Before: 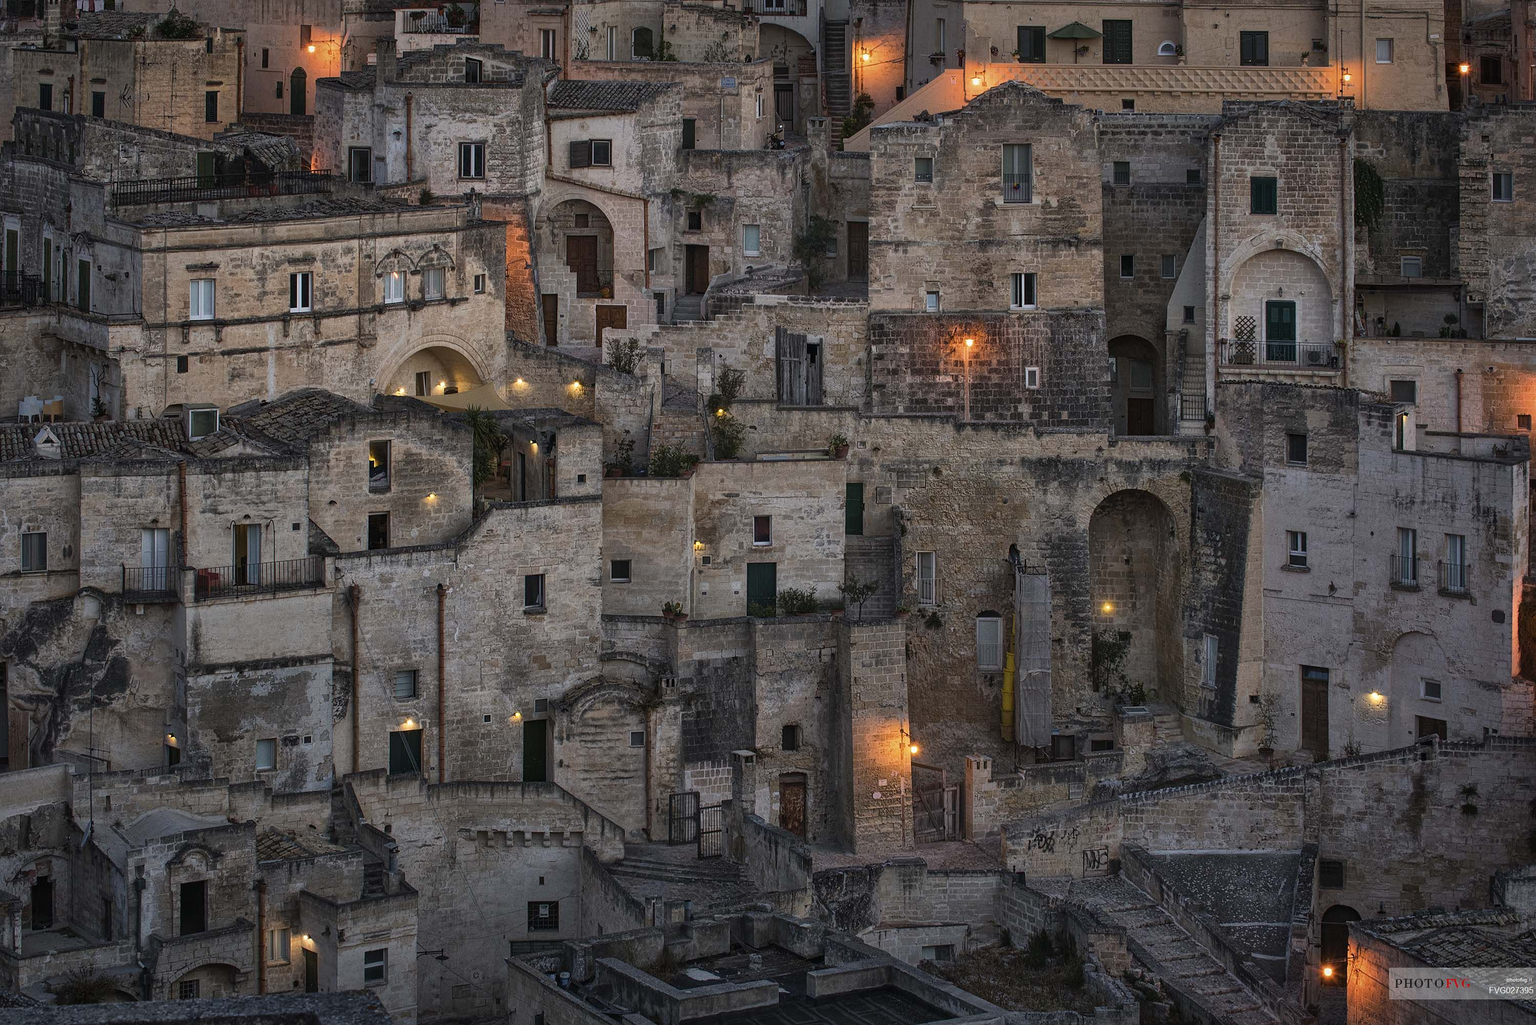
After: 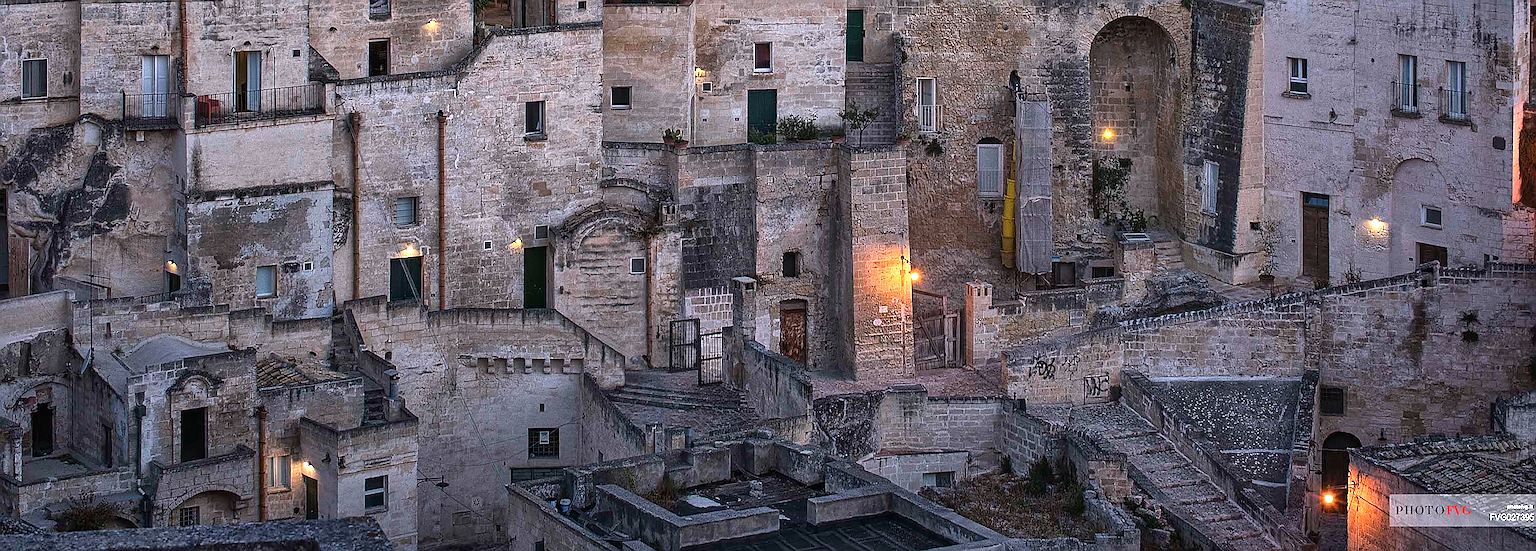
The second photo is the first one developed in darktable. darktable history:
exposure: black level correction 0, exposure 0.9 EV, compensate highlight preservation false
crop and rotate: top 46.237%
white balance: red 1.004, blue 1.096
sharpen: radius 1.4, amount 1.25, threshold 0.7
